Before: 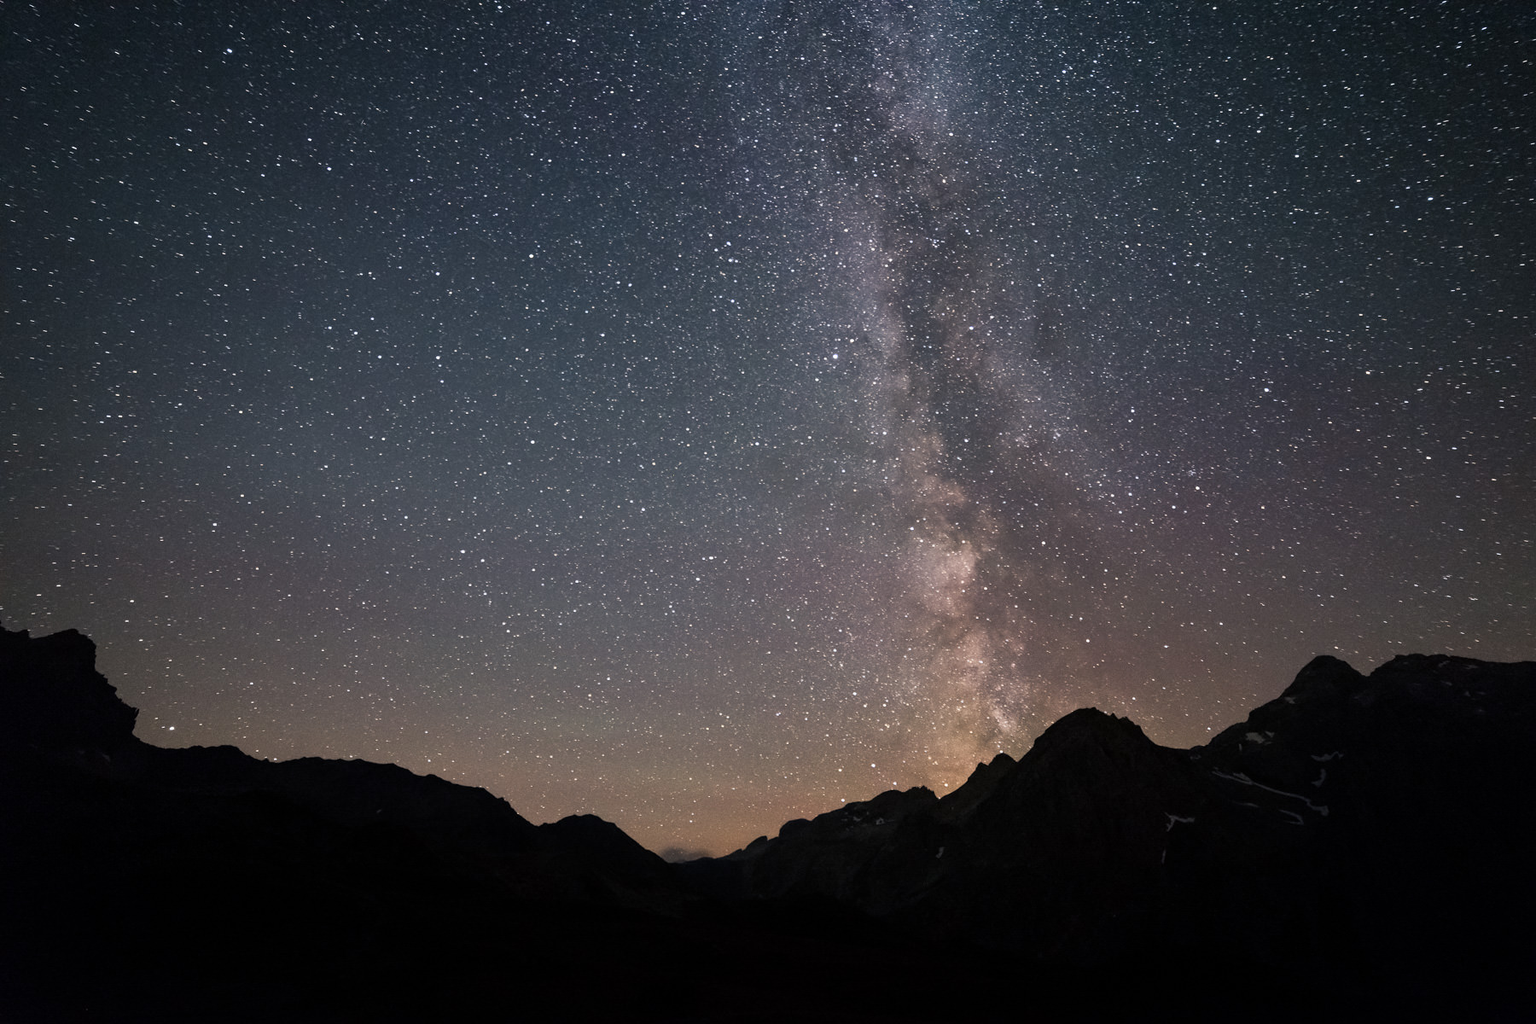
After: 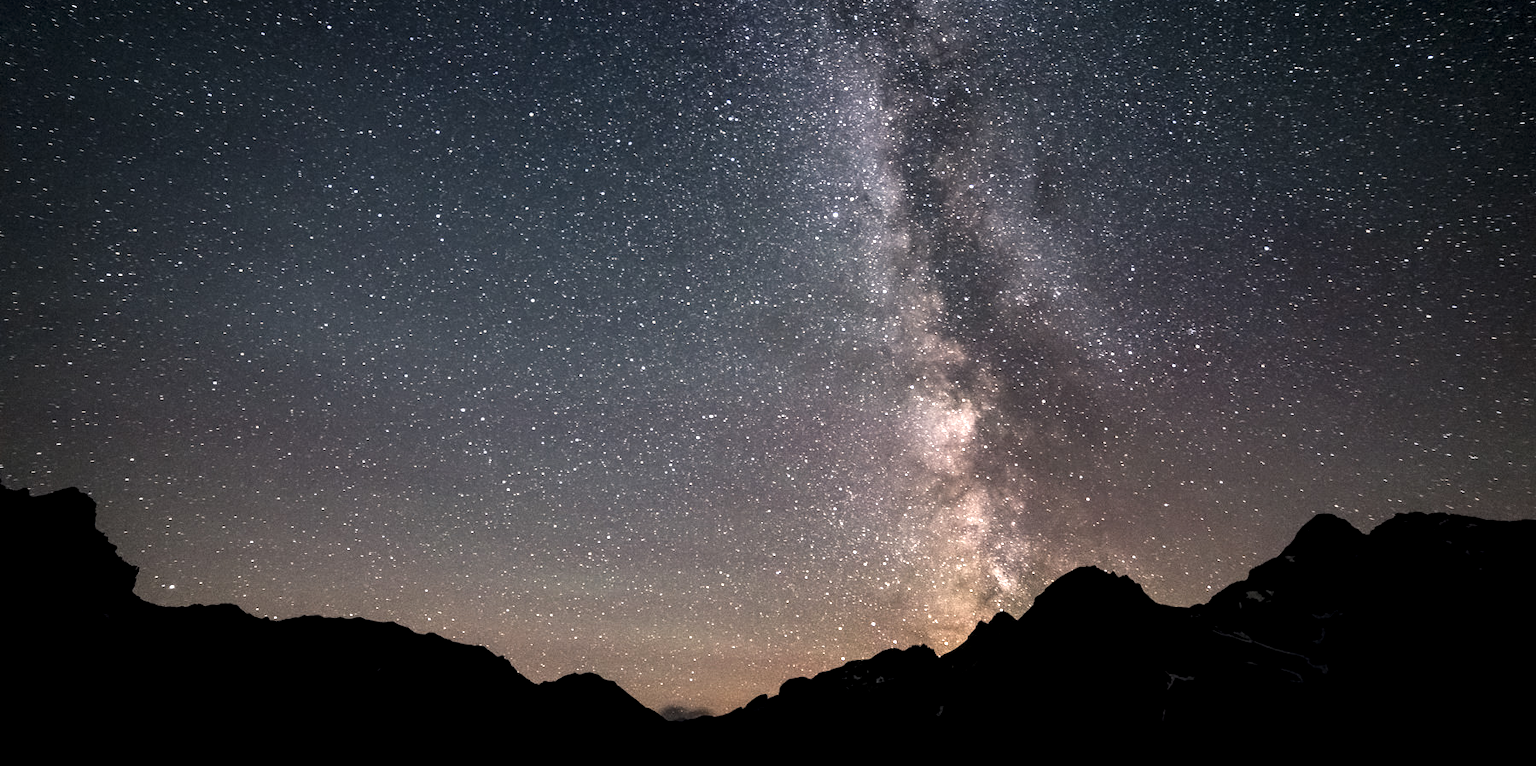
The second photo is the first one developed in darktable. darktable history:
tone equalizer: -8 EV -0.785 EV, -7 EV -0.698 EV, -6 EV -0.629 EV, -5 EV -0.415 EV, -3 EV 0.378 EV, -2 EV 0.6 EV, -1 EV 0.683 EV, +0 EV 0.765 EV, smoothing diameter 2.11%, edges refinement/feathering 22.97, mask exposure compensation -1.57 EV, filter diffusion 5
crop: top 13.881%, bottom 11.276%
local contrast: highlights 63%, shadows 54%, detail 168%, midtone range 0.52
